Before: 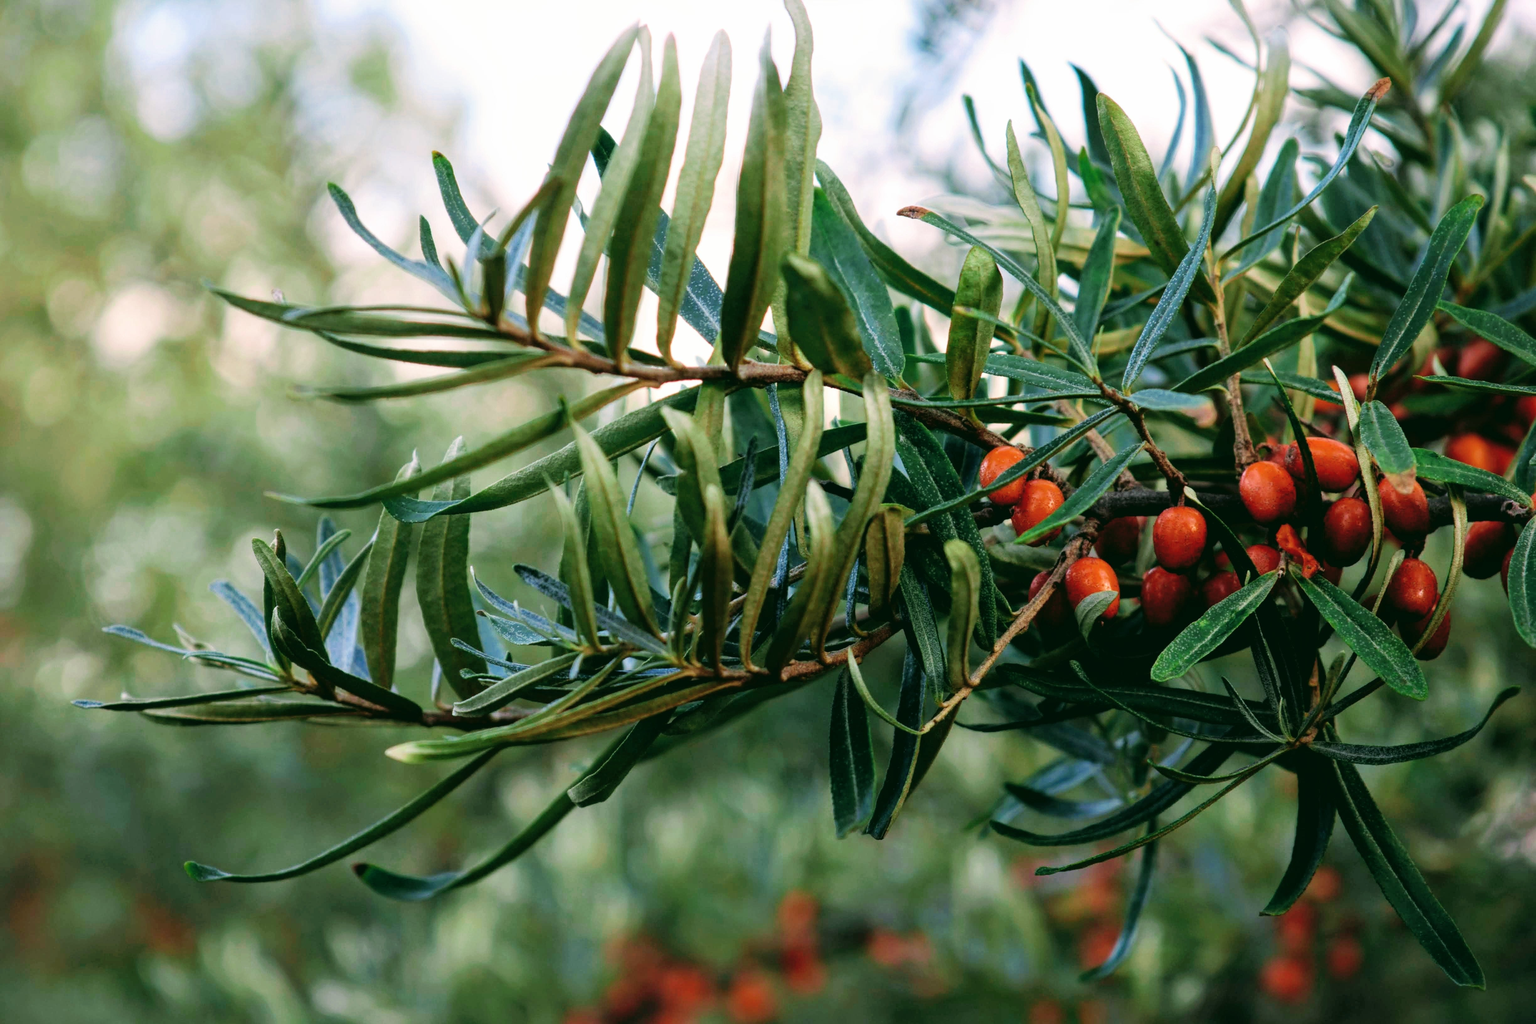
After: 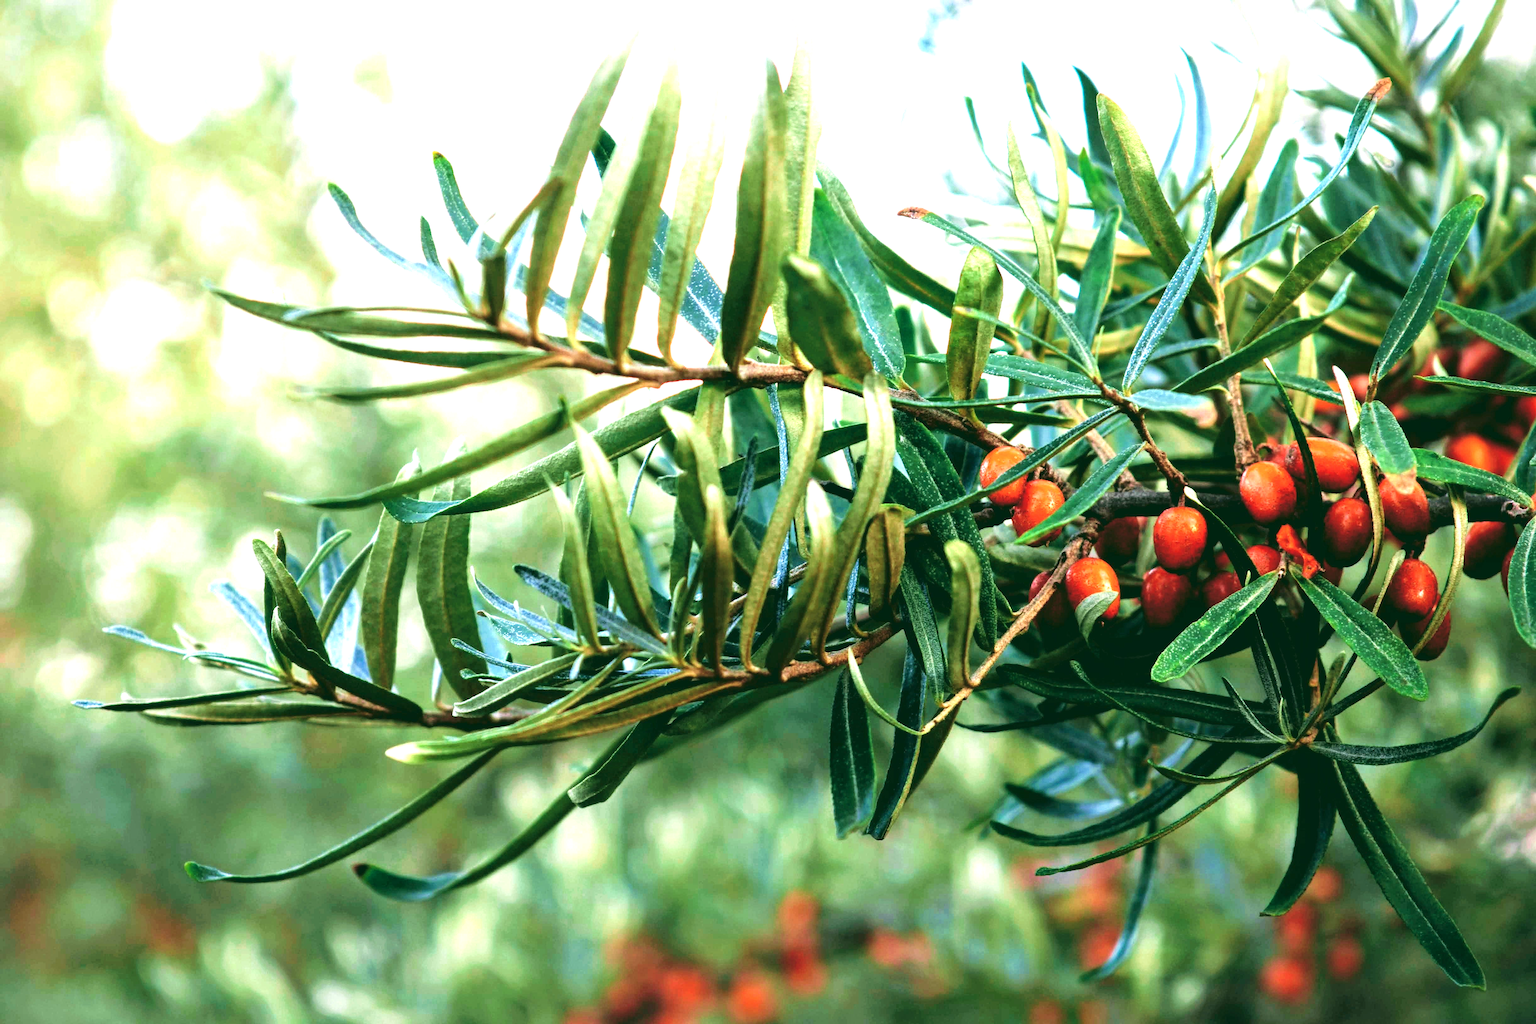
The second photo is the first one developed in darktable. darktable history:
exposure: black level correction 0, exposure 1.379 EV, compensate exposure bias true, compensate highlight preservation false
velvia: strength 17%
